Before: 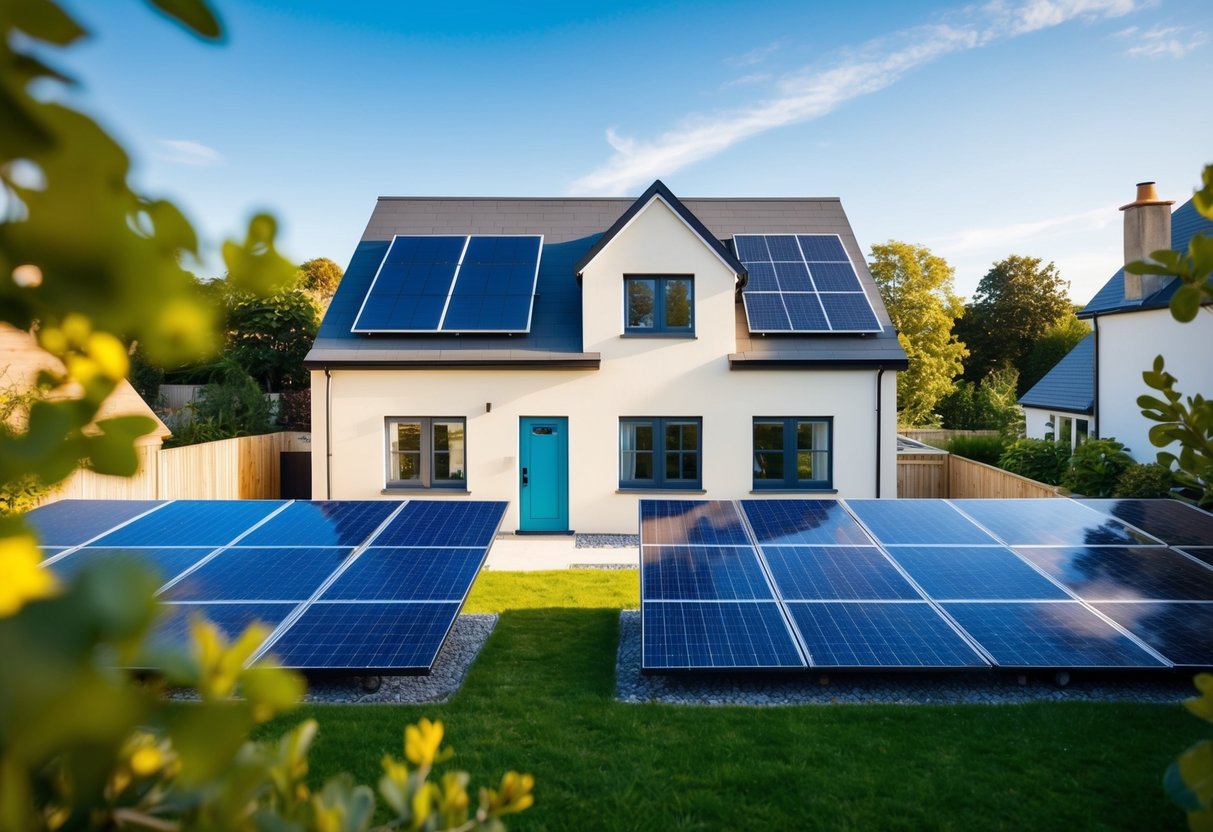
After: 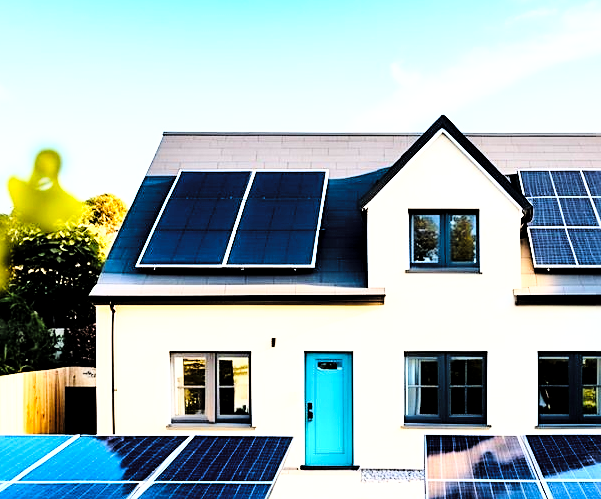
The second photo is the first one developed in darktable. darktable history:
sharpen: on, module defaults
local contrast: mode bilateral grid, contrast 19, coarseness 50, detail 119%, midtone range 0.2
crop: left 17.726%, top 7.855%, right 32.688%, bottom 32.122%
base curve: curves: ch0 [(0, 0) (0.028, 0.03) (0.121, 0.232) (0.46, 0.748) (0.859, 0.968) (1, 1)], preserve colors none
tone curve: curves: ch0 [(0, 0) (0.003, 0.002) (0.011, 0.002) (0.025, 0.002) (0.044, 0.002) (0.069, 0.002) (0.1, 0.003) (0.136, 0.008) (0.177, 0.03) (0.224, 0.058) (0.277, 0.139) (0.335, 0.233) (0.399, 0.363) (0.468, 0.506) (0.543, 0.649) (0.623, 0.781) (0.709, 0.88) (0.801, 0.956) (0.898, 0.994) (1, 1)], color space Lab, linked channels, preserve colors none
